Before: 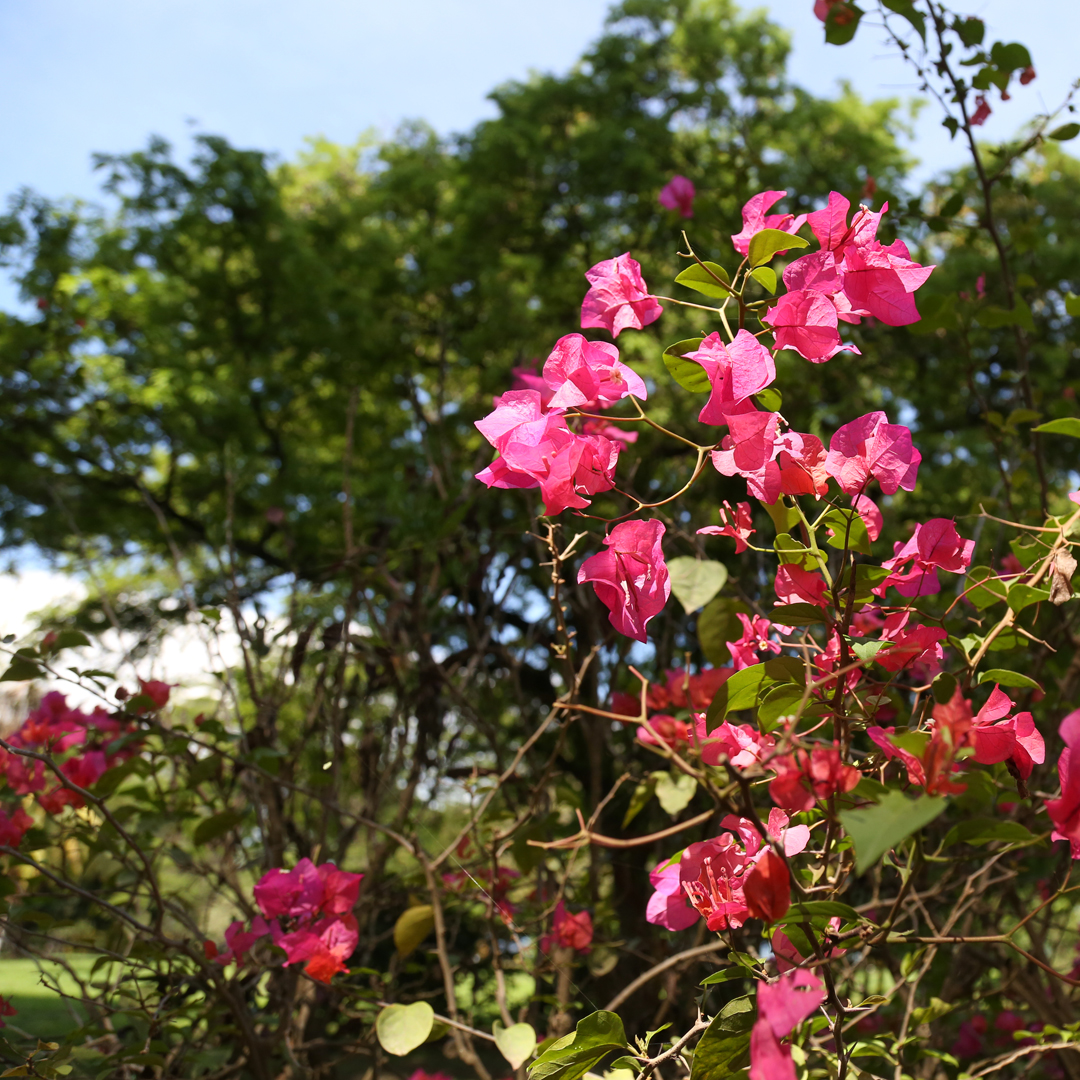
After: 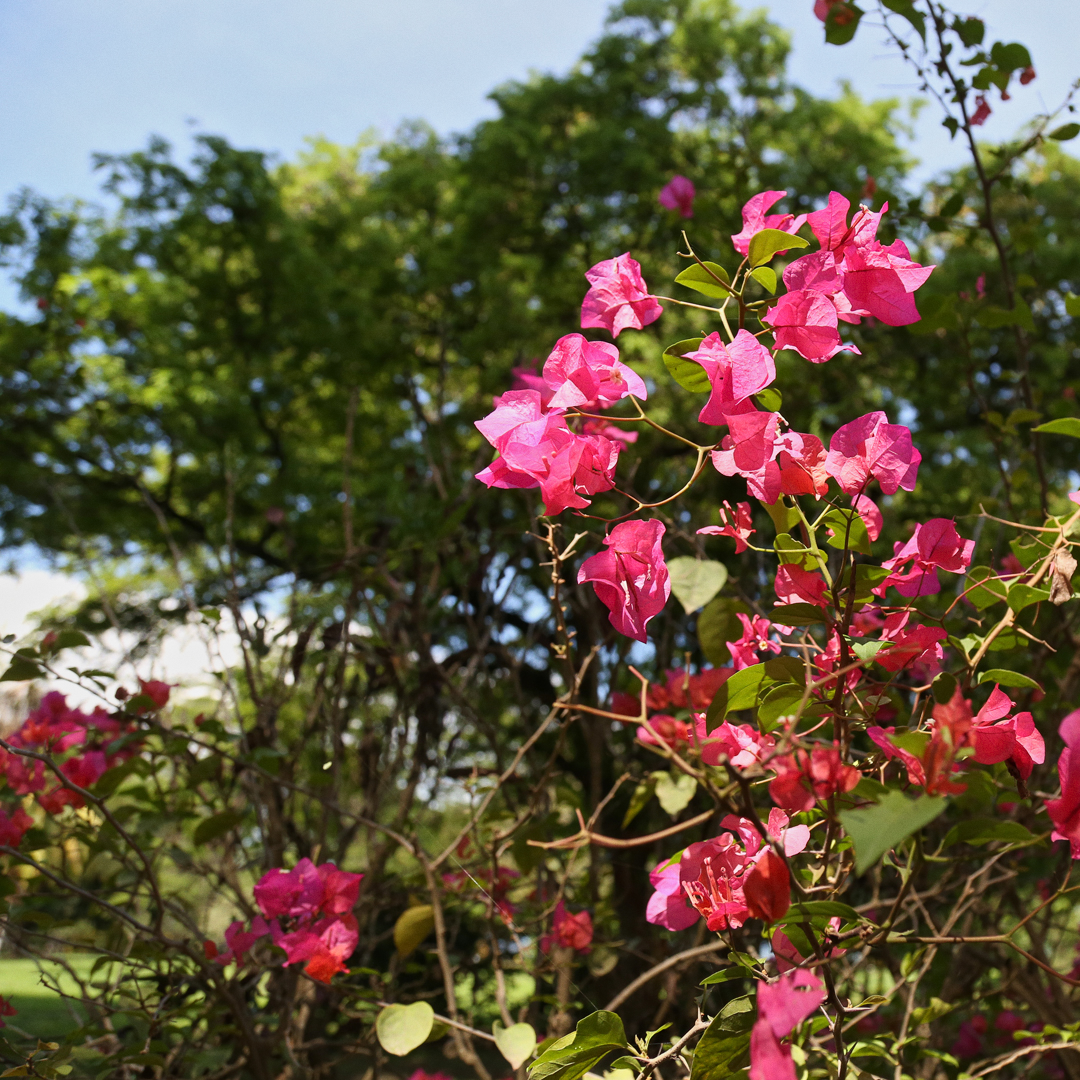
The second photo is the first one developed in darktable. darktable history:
grain: coarseness 0.09 ISO, strength 10%
tone equalizer: -8 EV -0.002 EV, -7 EV 0.005 EV, -6 EV -0.009 EV, -5 EV 0.011 EV, -4 EV -0.012 EV, -3 EV 0.007 EV, -2 EV -0.062 EV, -1 EV -0.293 EV, +0 EV -0.582 EV, smoothing diameter 2%, edges refinement/feathering 20, mask exposure compensation -1.57 EV, filter diffusion 5
